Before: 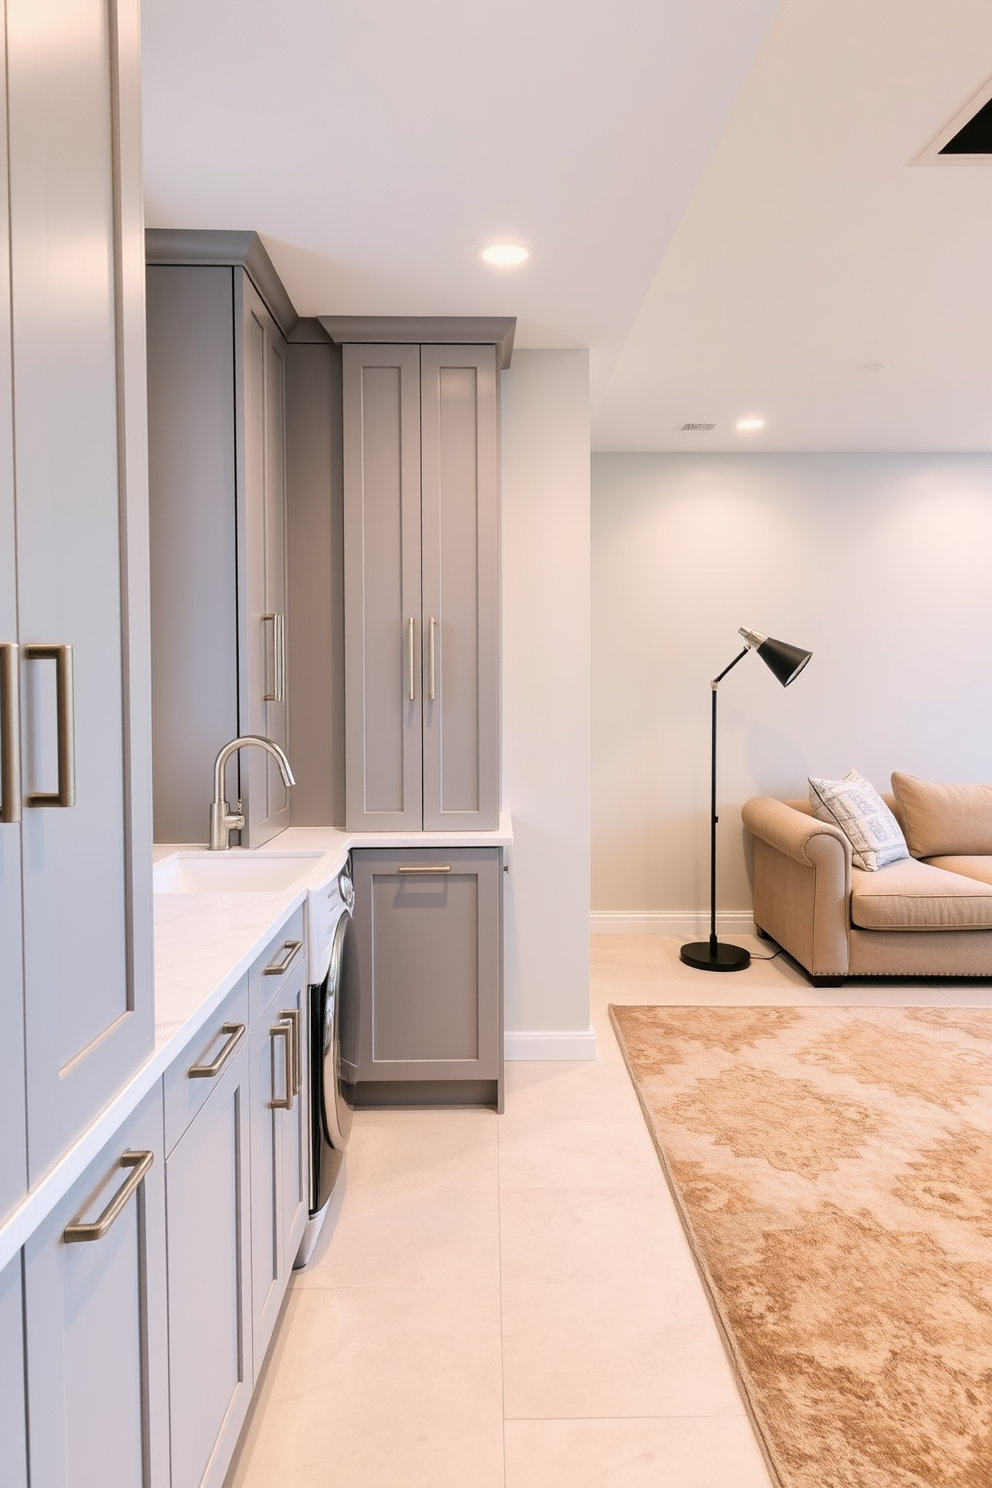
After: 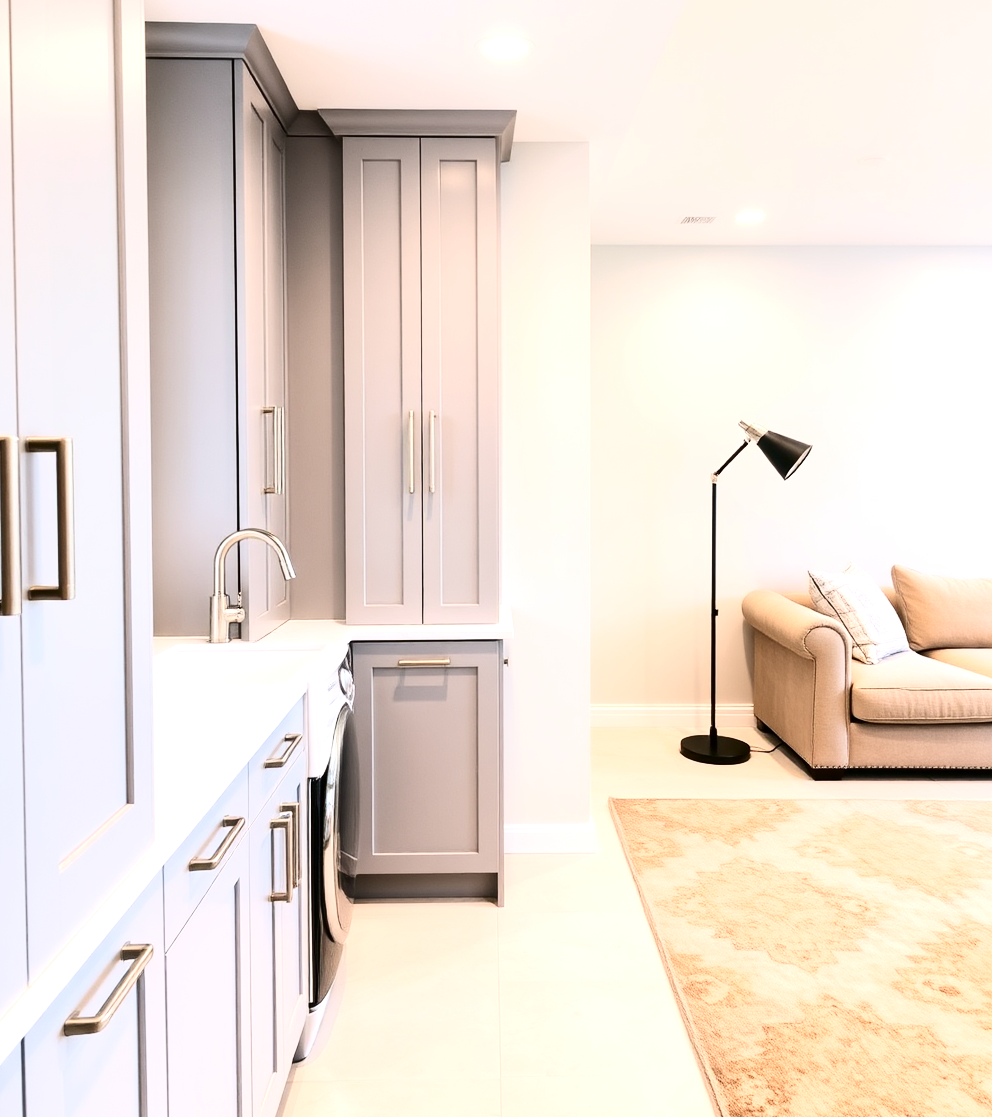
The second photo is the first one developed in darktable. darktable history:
exposure: exposure 0.6 EV, compensate highlight preservation false
crop: top 13.924%, bottom 10.955%
contrast brightness saturation: contrast 0.29
